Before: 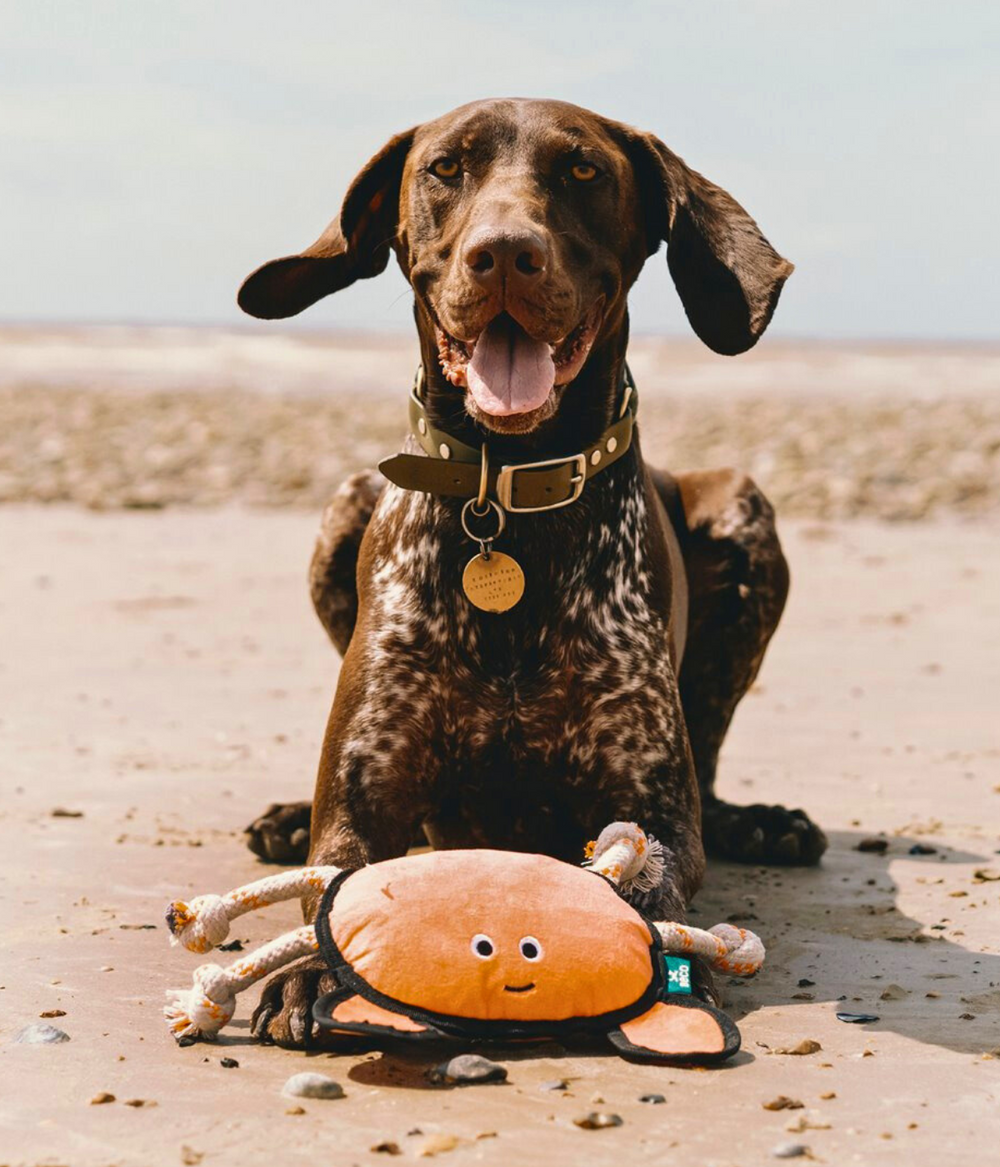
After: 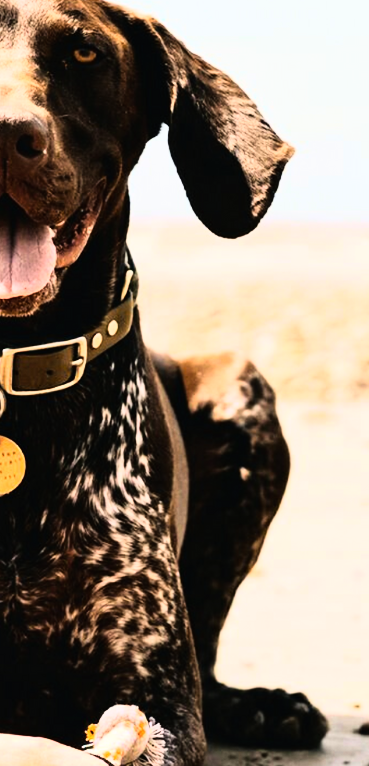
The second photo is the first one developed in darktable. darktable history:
crop and rotate: left 49.936%, top 10.094%, right 13.136%, bottom 24.256%
rgb curve: curves: ch0 [(0, 0) (0.21, 0.15) (0.24, 0.21) (0.5, 0.75) (0.75, 0.96) (0.89, 0.99) (1, 1)]; ch1 [(0, 0.02) (0.21, 0.13) (0.25, 0.2) (0.5, 0.67) (0.75, 0.9) (0.89, 0.97) (1, 1)]; ch2 [(0, 0.02) (0.21, 0.13) (0.25, 0.2) (0.5, 0.67) (0.75, 0.9) (0.89, 0.97) (1, 1)], compensate middle gray true
